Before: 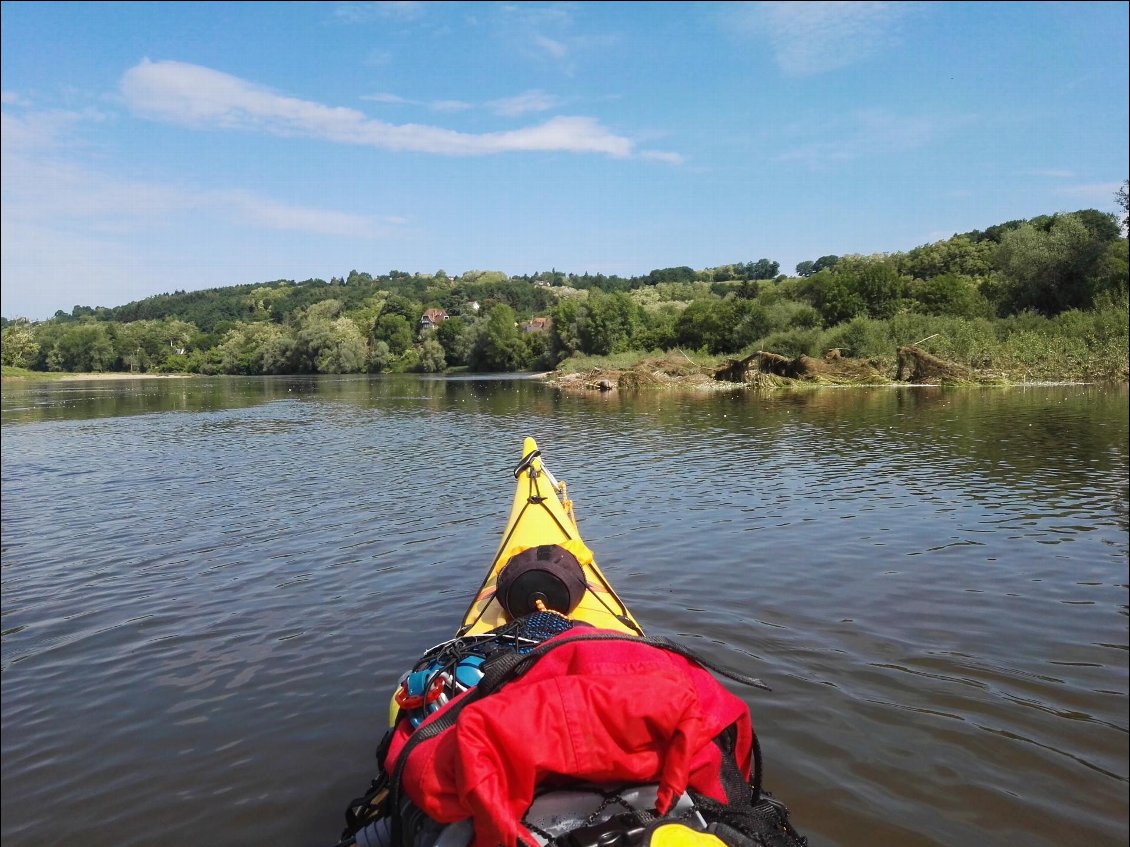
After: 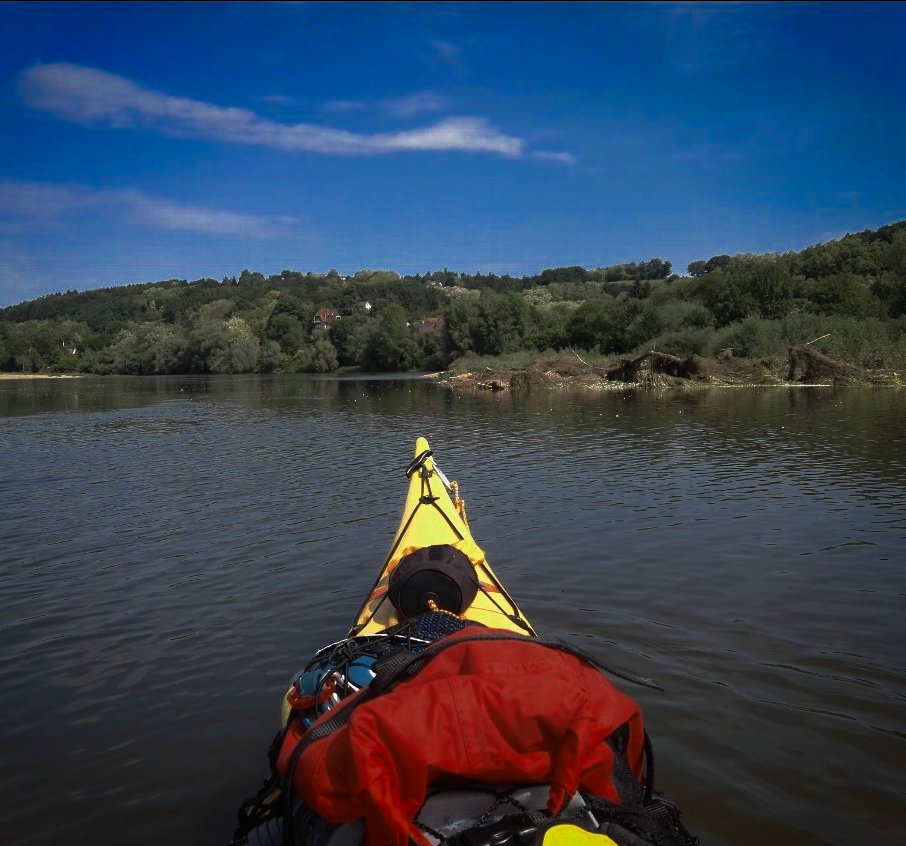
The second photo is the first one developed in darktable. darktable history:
vignetting: fall-off start 74.84%, saturation 0.376, center (0, 0.006), width/height ratio 1.079
base curve: curves: ch0 [(0, 0) (0.564, 0.291) (0.802, 0.731) (1, 1)], preserve colors none
color zones: curves: ch0 [(0, 0.5) (0.125, 0.4) (0.25, 0.5) (0.375, 0.4) (0.5, 0.4) (0.625, 0.35) (0.75, 0.35) (0.875, 0.5)]; ch1 [(0, 0.35) (0.125, 0.45) (0.25, 0.35) (0.375, 0.35) (0.5, 0.35) (0.625, 0.35) (0.75, 0.45) (0.875, 0.35)]; ch2 [(0, 0.6) (0.125, 0.5) (0.25, 0.5) (0.375, 0.6) (0.5, 0.6) (0.625, 0.5) (0.75, 0.5) (0.875, 0.5)]
crop and rotate: left 9.572%, right 10.23%
tone equalizer: on, module defaults
